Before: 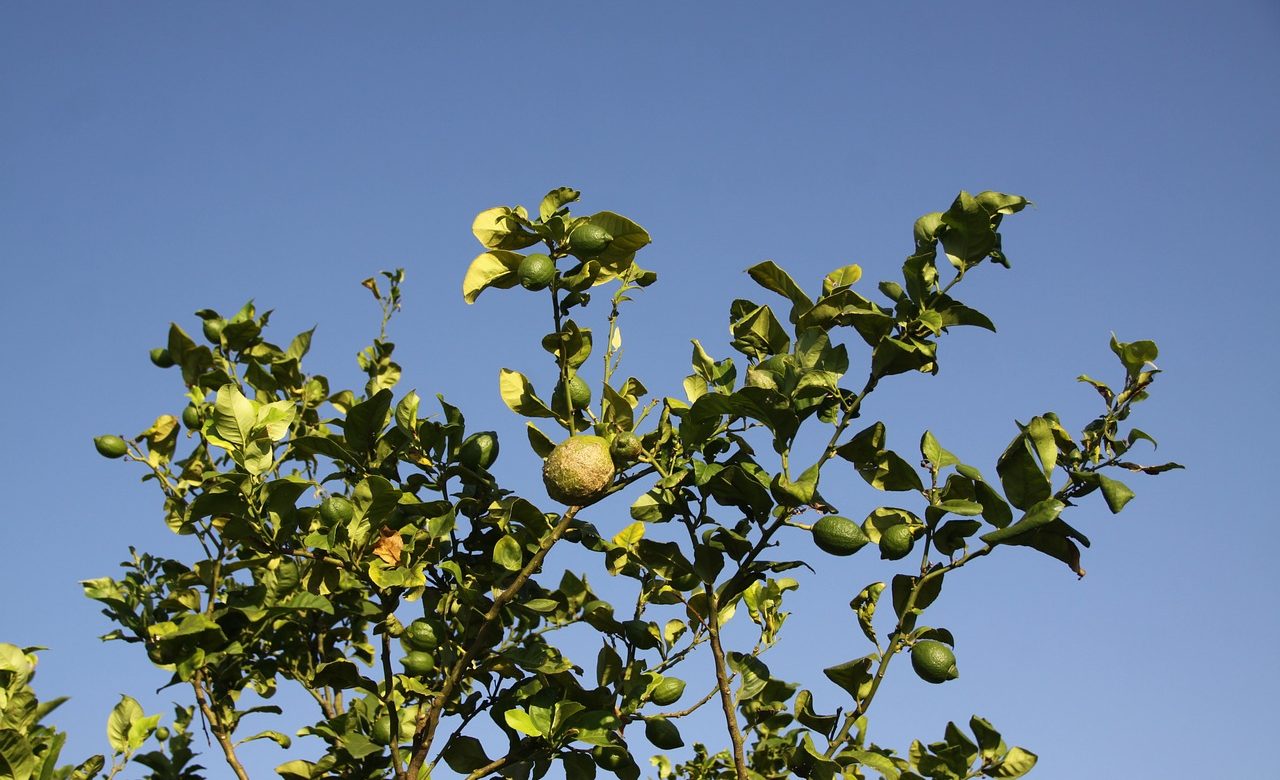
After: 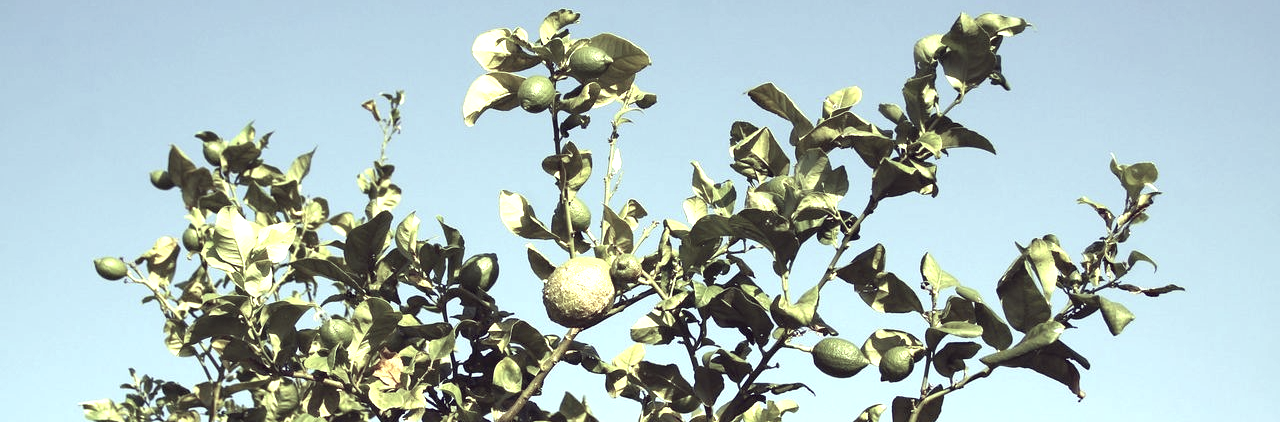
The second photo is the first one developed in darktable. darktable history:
color correction: highlights a* -20.78, highlights b* 20, shadows a* 19.62, shadows b* -20.8, saturation 0.438
crop and rotate: top 22.869%, bottom 22.937%
exposure: black level correction 0, exposure 1.404 EV, compensate highlight preservation false
